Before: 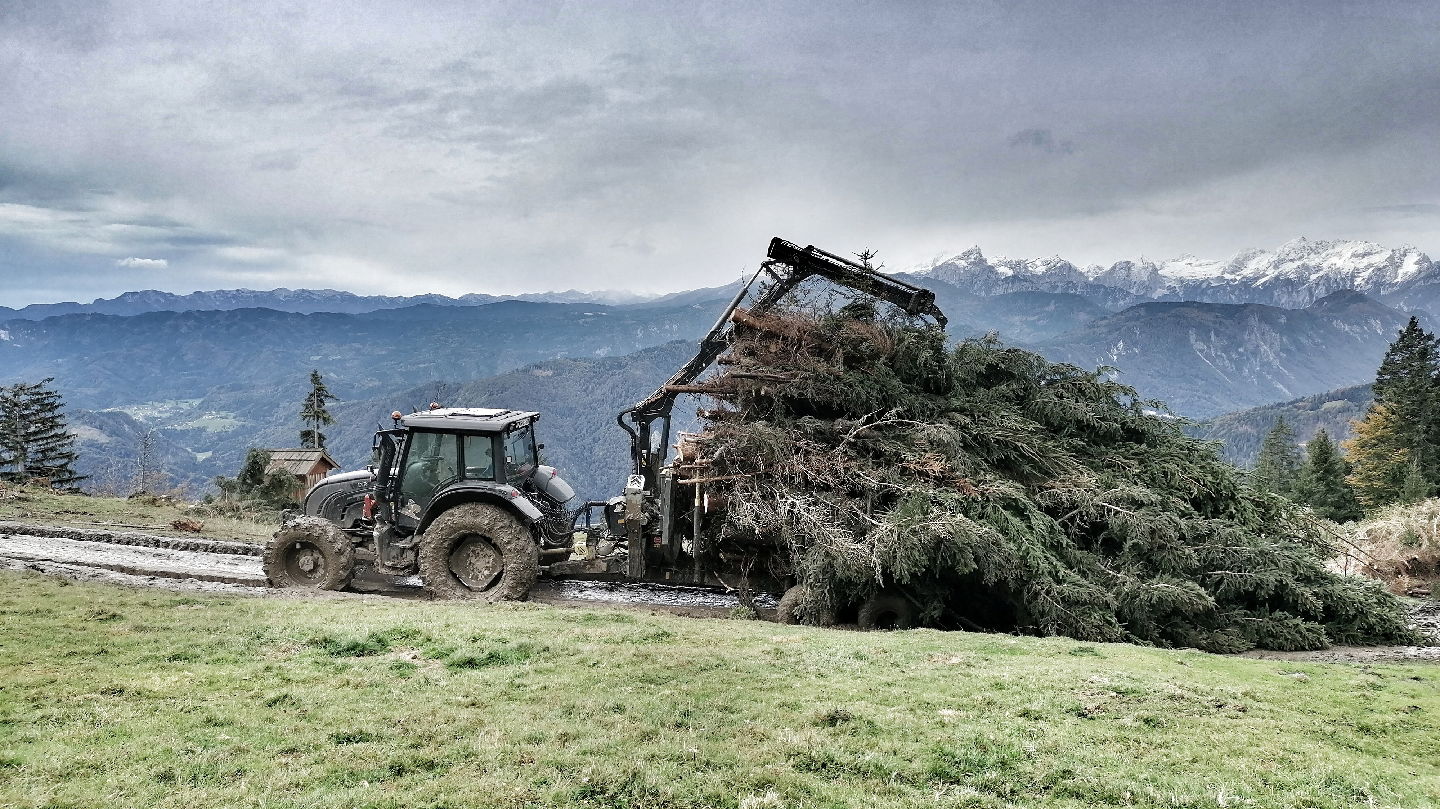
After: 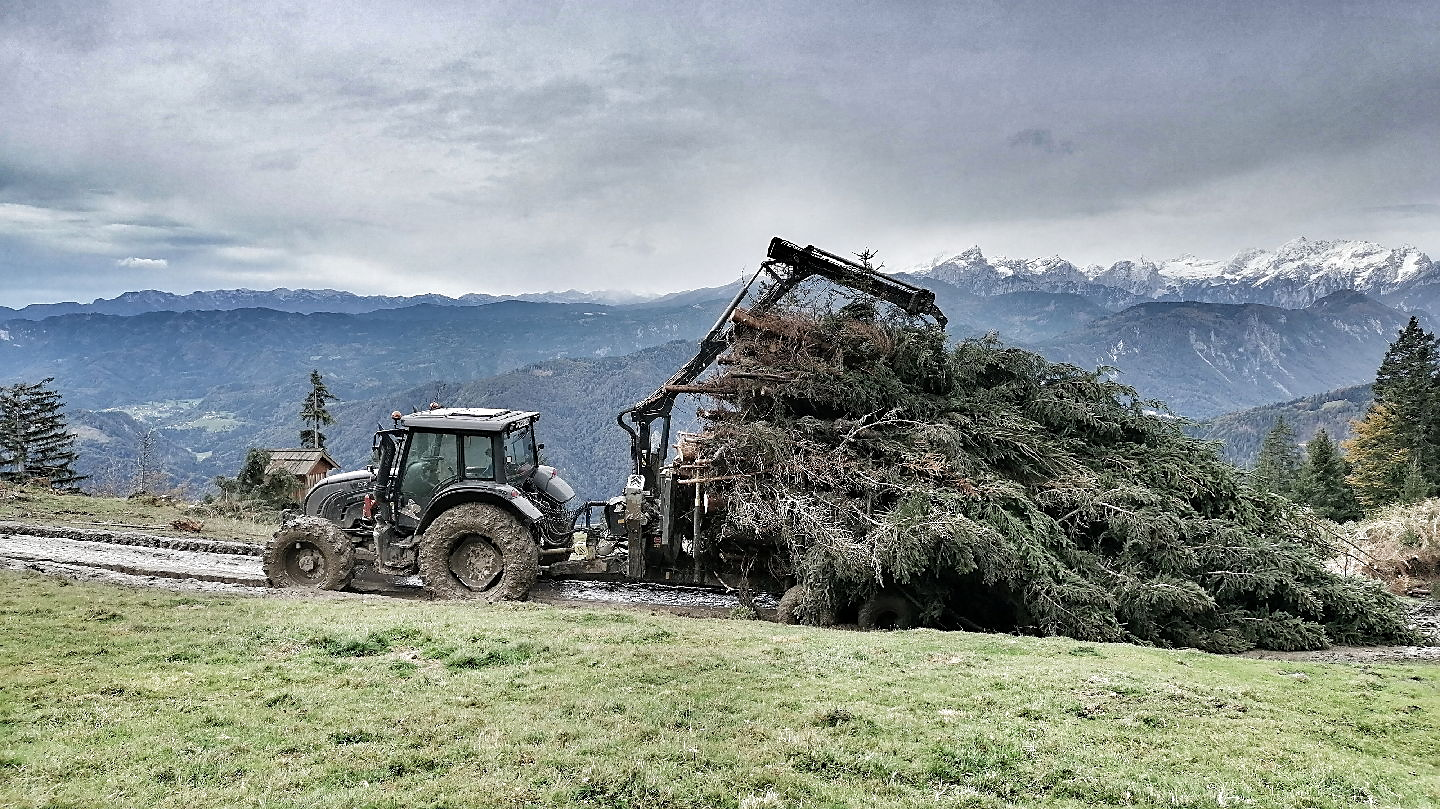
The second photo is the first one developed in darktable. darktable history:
sharpen: radius 1.897, amount 0.397, threshold 1.583
